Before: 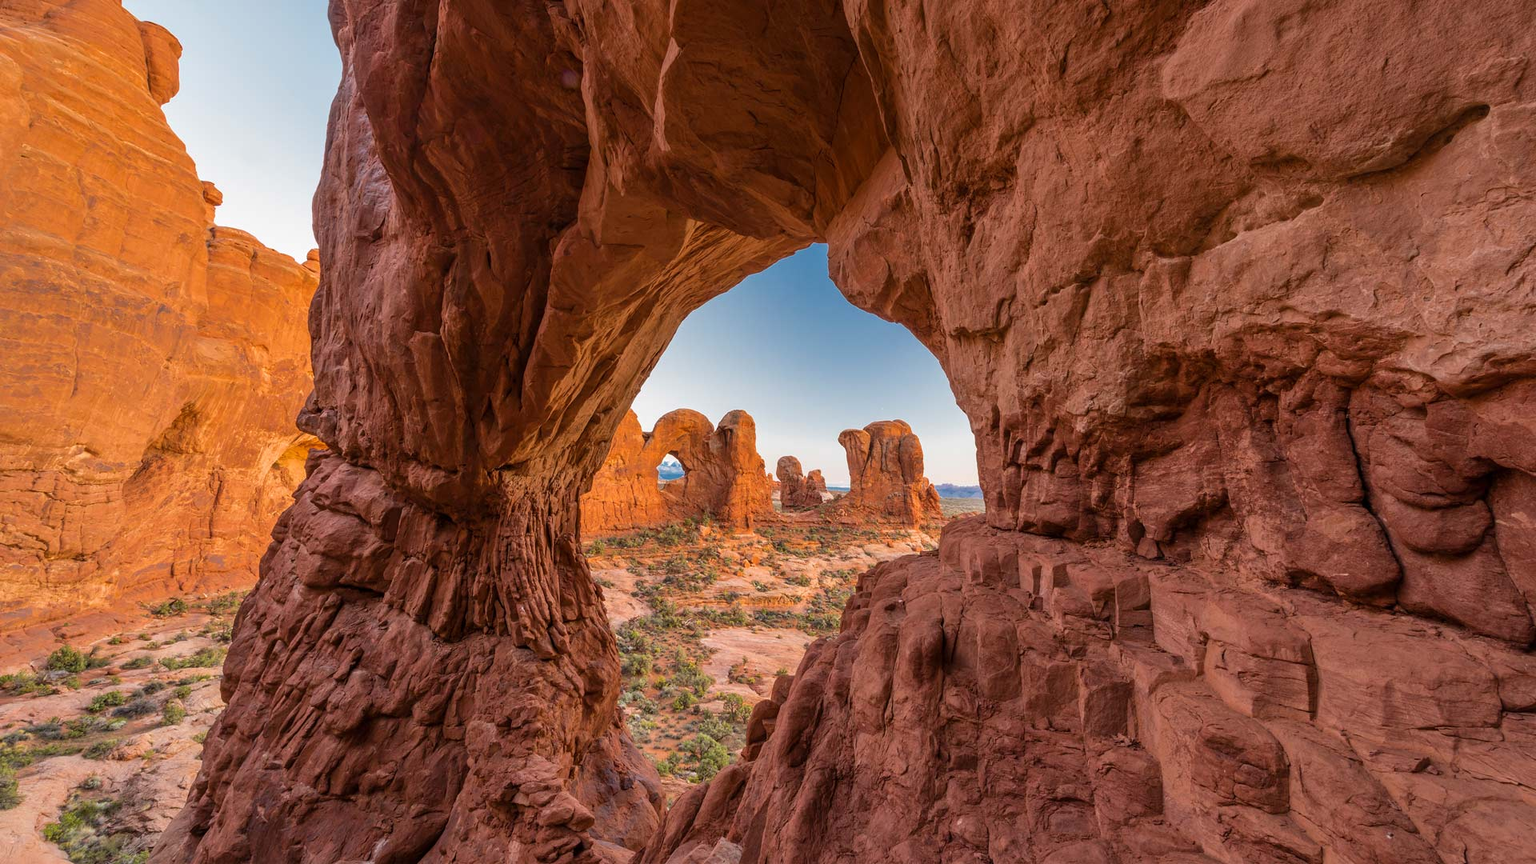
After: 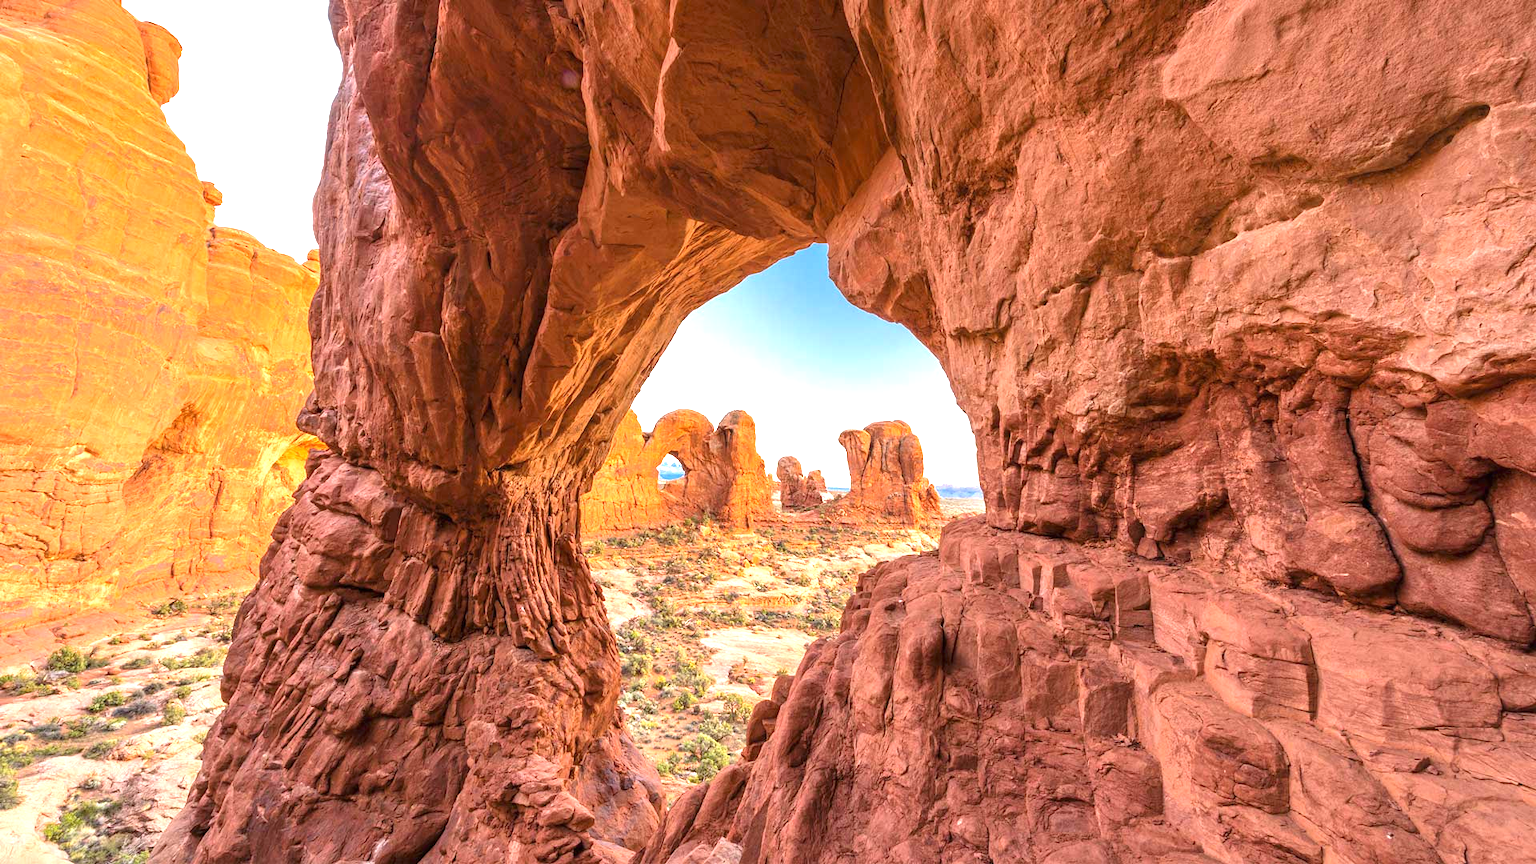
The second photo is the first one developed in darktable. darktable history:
white balance: emerald 1
exposure: black level correction 0, exposure 1.4 EV, compensate highlight preservation false
